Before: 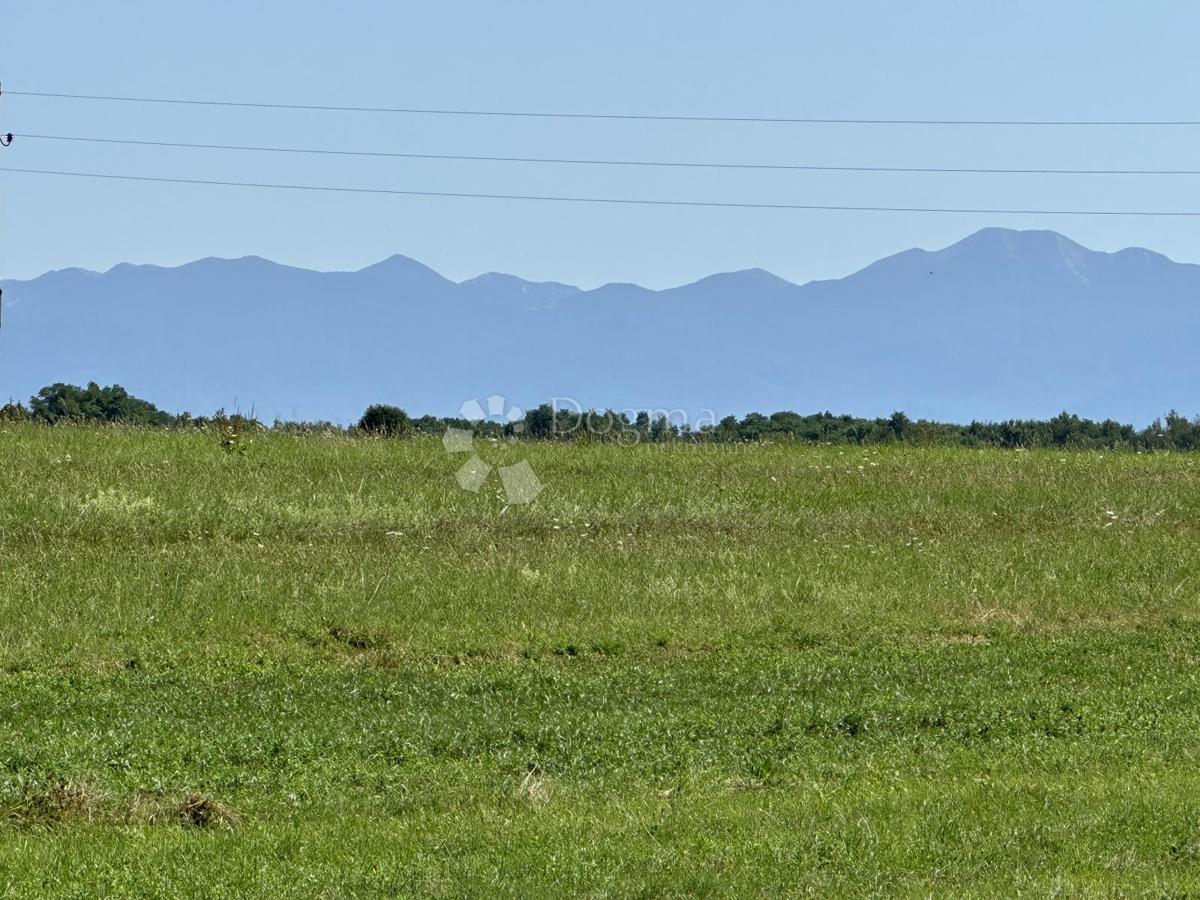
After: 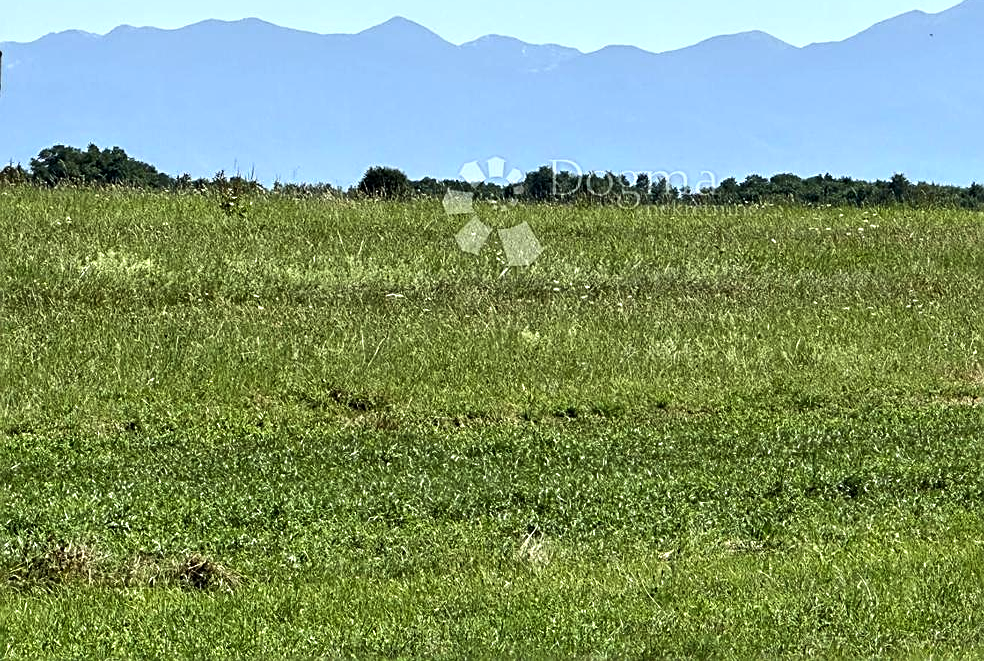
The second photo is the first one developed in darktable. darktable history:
tone equalizer: -8 EV -0.75 EV, -7 EV -0.7 EV, -6 EV -0.6 EV, -5 EV -0.4 EV, -3 EV 0.4 EV, -2 EV 0.6 EV, -1 EV 0.7 EV, +0 EV 0.75 EV, edges refinement/feathering 500, mask exposure compensation -1.57 EV, preserve details no
sharpen: on, module defaults
white balance: red 0.978, blue 0.999
crop: top 26.531%, right 17.959%
